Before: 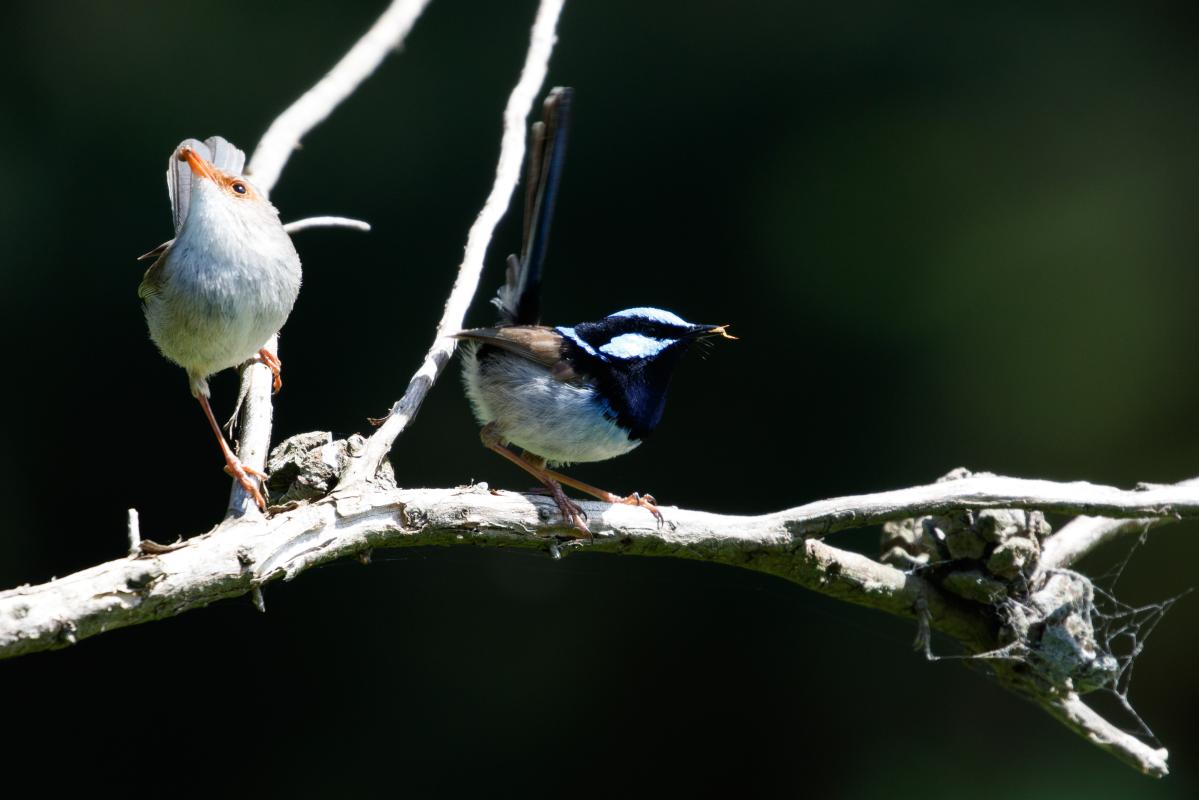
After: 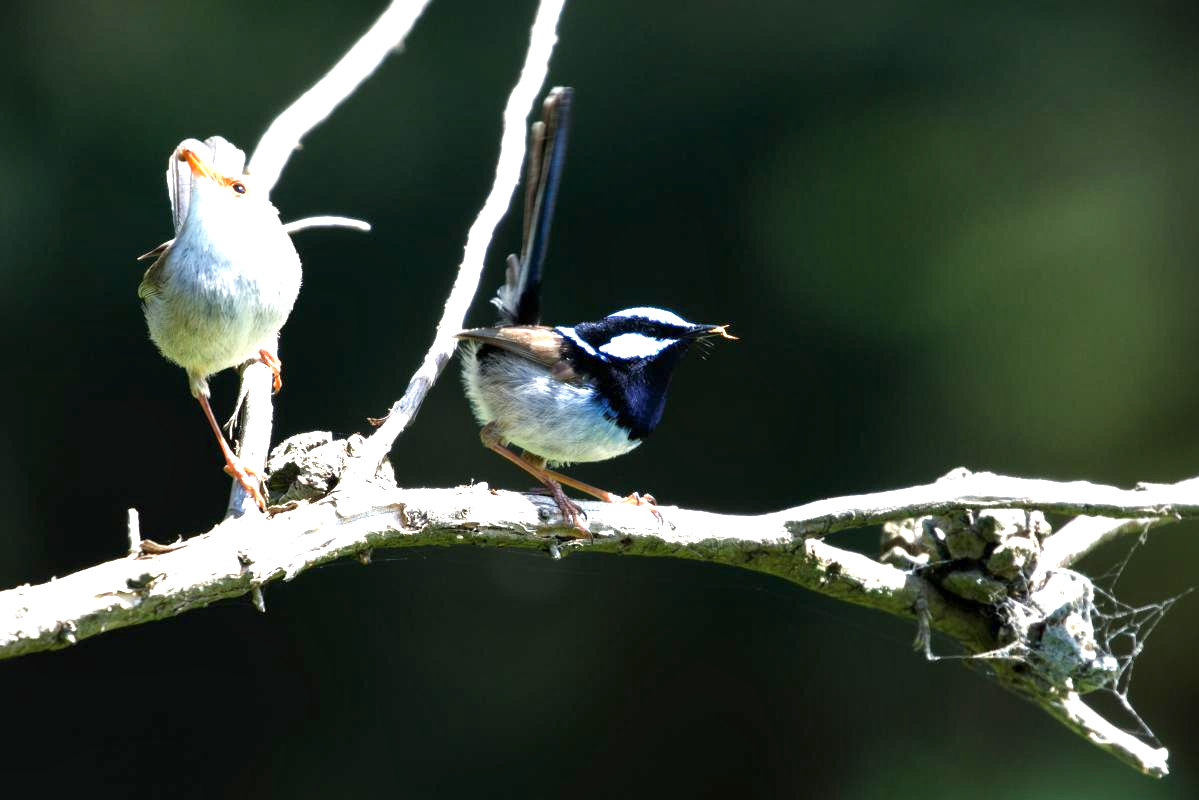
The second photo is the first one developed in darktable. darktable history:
exposure: black level correction 0, exposure 1.276 EV, compensate highlight preservation false
local contrast: mode bilateral grid, contrast 20, coarseness 50, detail 130%, midtone range 0.2
